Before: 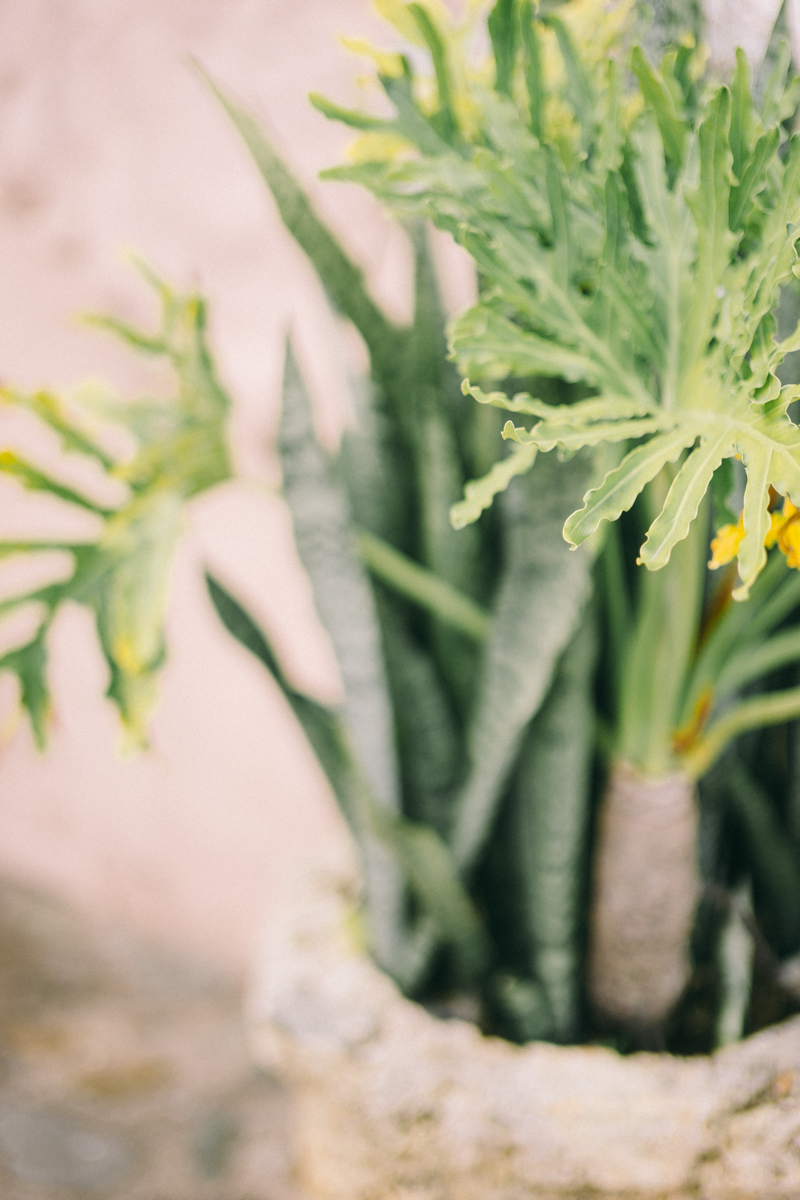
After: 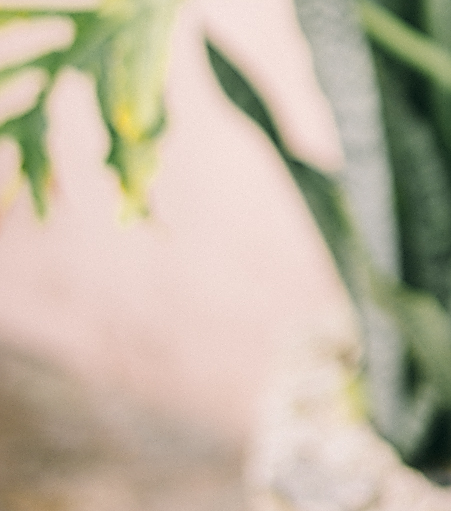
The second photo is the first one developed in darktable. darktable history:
crop: top 44.483%, right 43.593%, bottom 12.892%
sharpen: radius 1.4, amount 1.25, threshold 0.7
